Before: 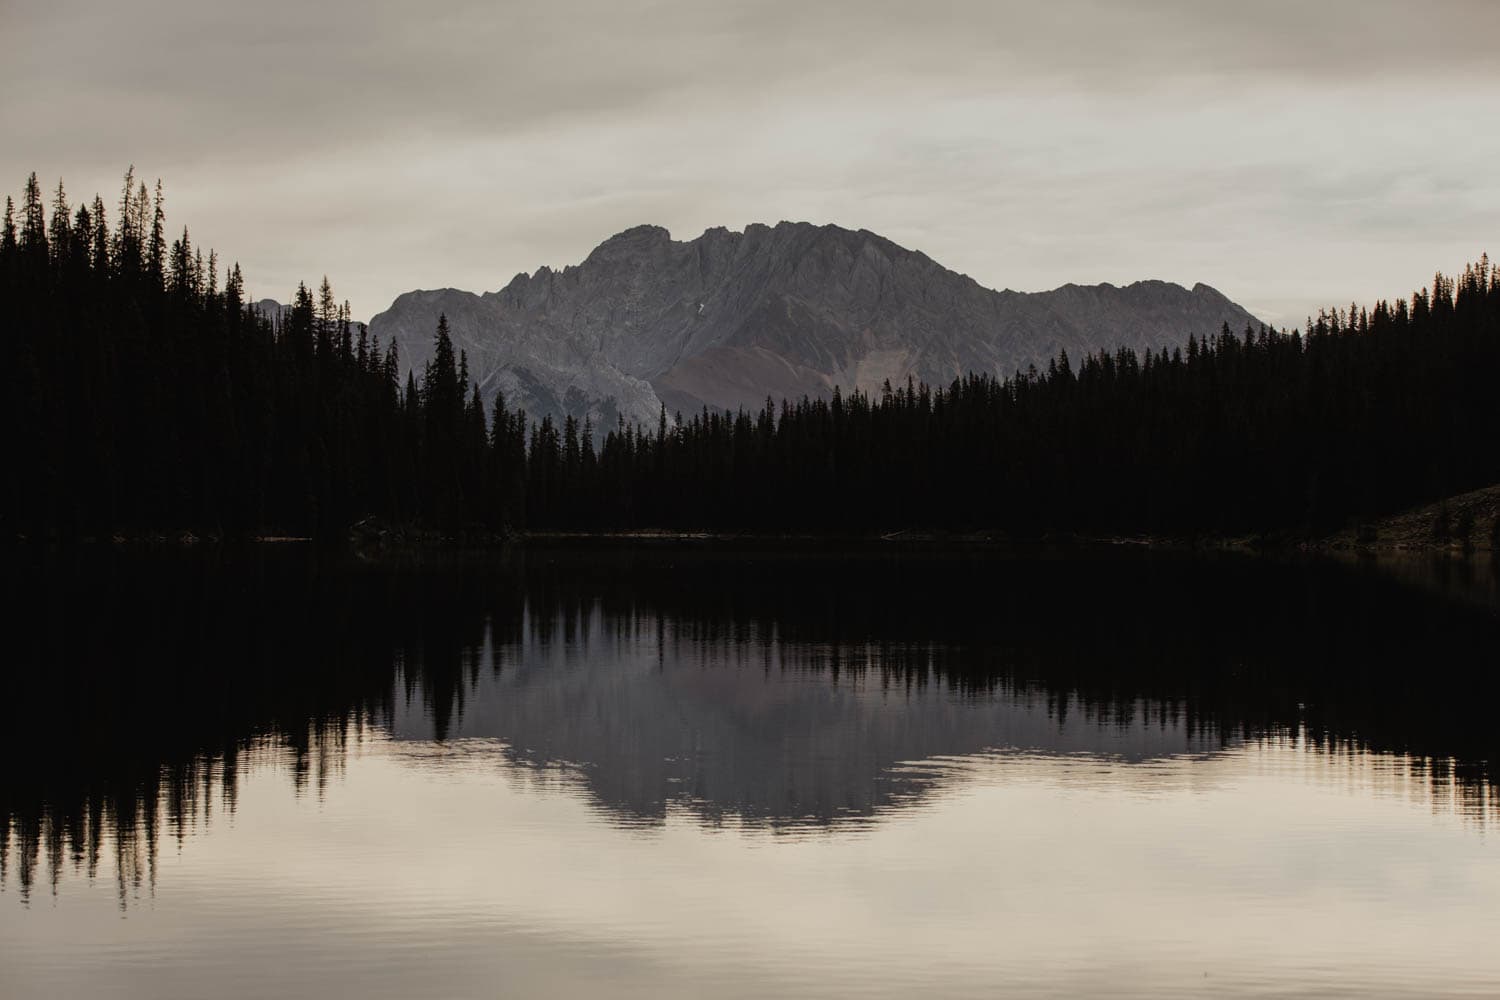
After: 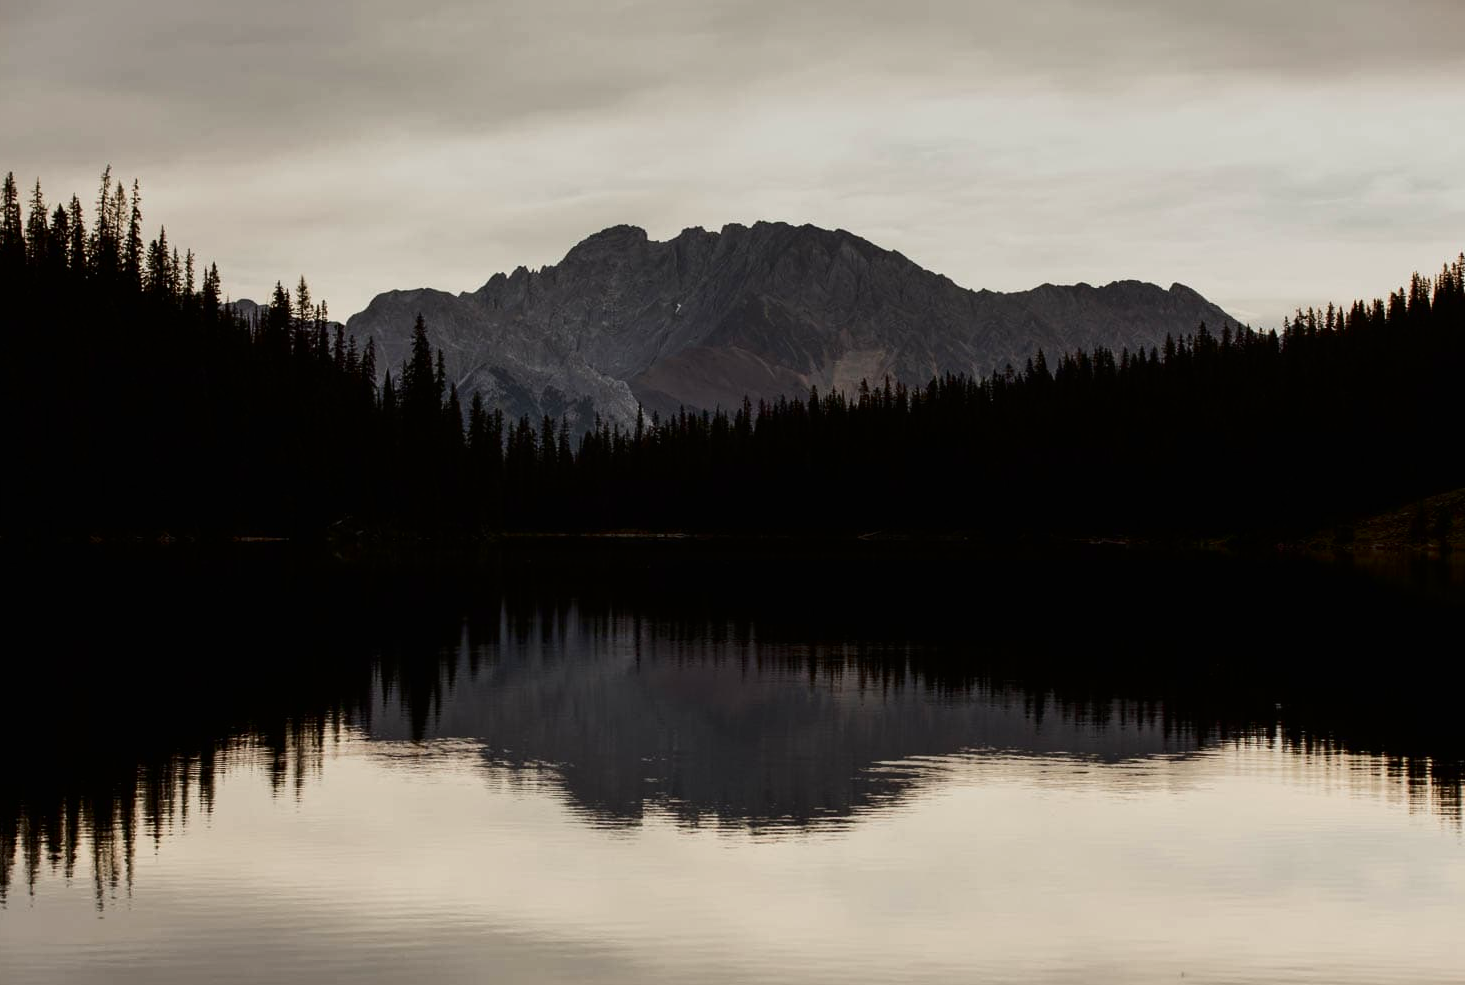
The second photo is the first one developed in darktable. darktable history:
crop and rotate: left 1.636%, right 0.694%, bottom 1.407%
contrast brightness saturation: contrast 0.197, brightness -0.103, saturation 0.103
